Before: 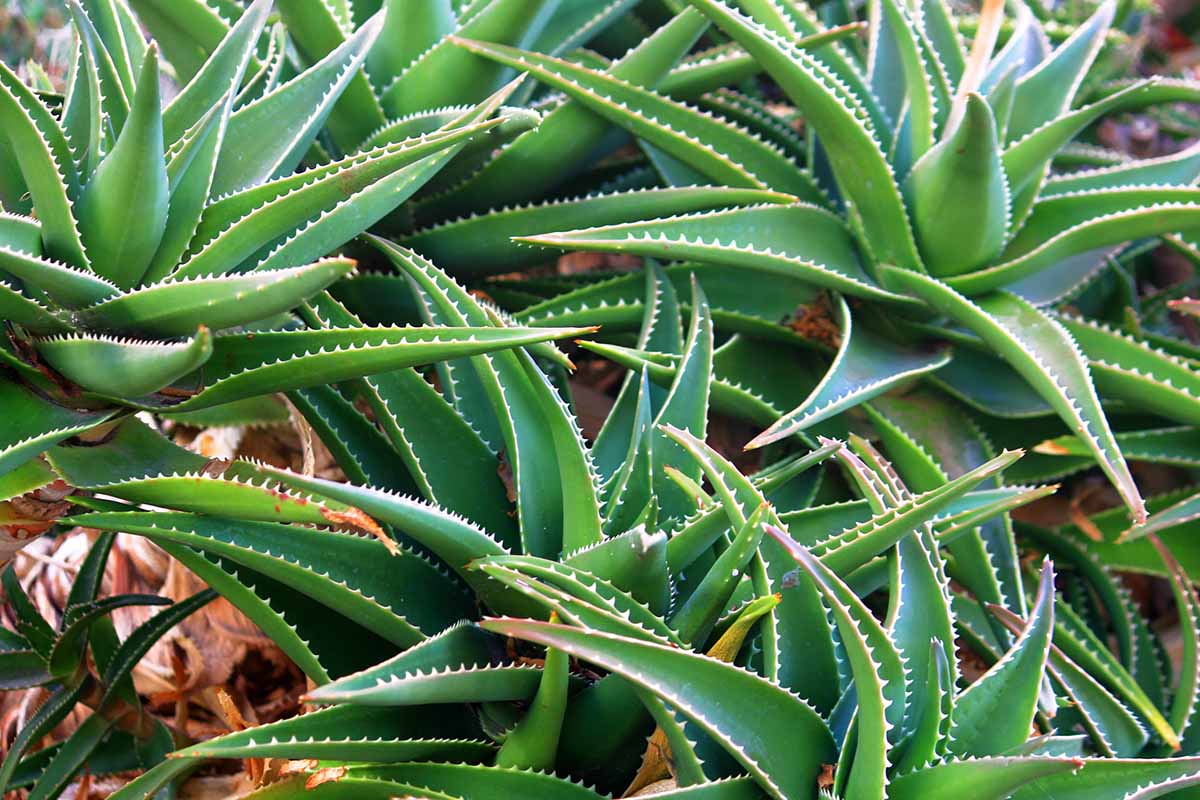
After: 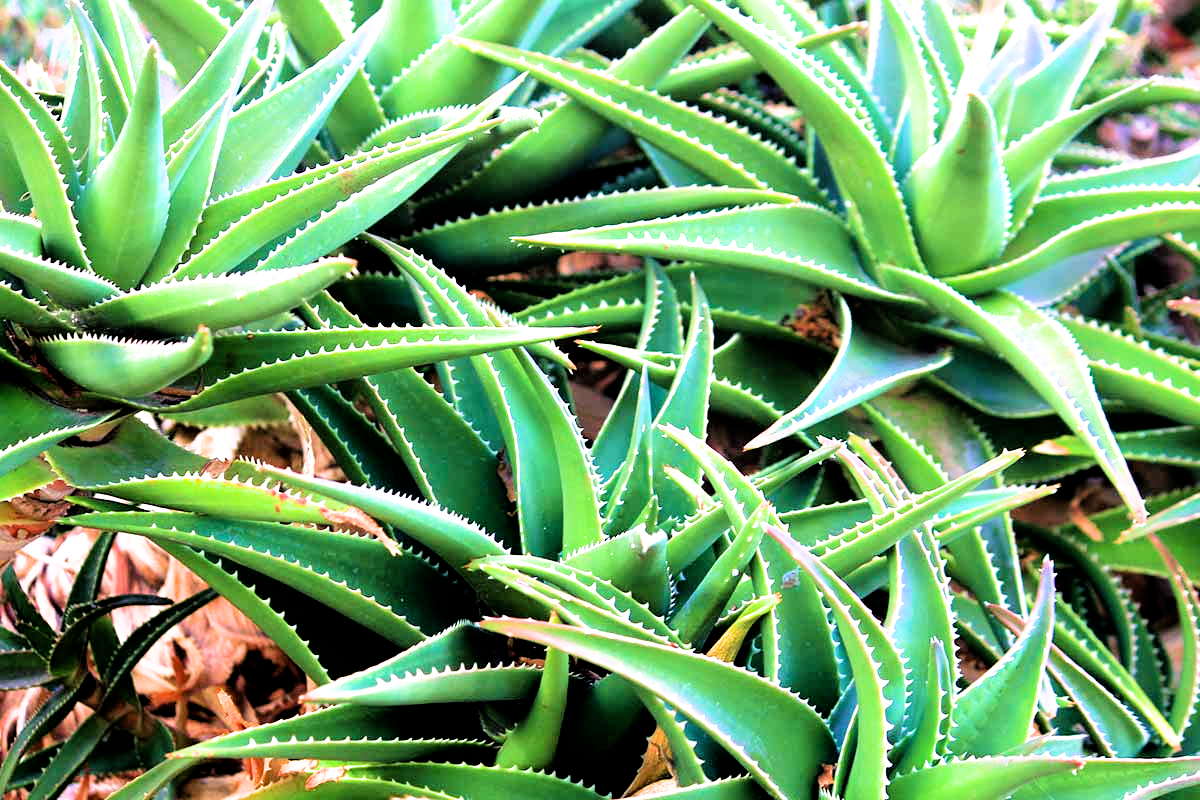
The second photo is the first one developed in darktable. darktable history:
filmic rgb: middle gray luminance 12.96%, black relative exposure -10.12 EV, white relative exposure 3.47 EV, threshold 5.94 EV, target black luminance 0%, hardness 5.72, latitude 45.21%, contrast 1.221, highlights saturation mix 3.87%, shadows ↔ highlights balance 26.43%, color science v6 (2022), enable highlight reconstruction true
exposure: exposure 0.201 EV, compensate highlight preservation false
tone equalizer: -8 EV -1.06 EV, -7 EV -1.05 EV, -6 EV -0.892 EV, -5 EV -0.575 EV, -3 EV 0.596 EV, -2 EV 0.869 EV, -1 EV 0.992 EV, +0 EV 1.08 EV
velvia: on, module defaults
